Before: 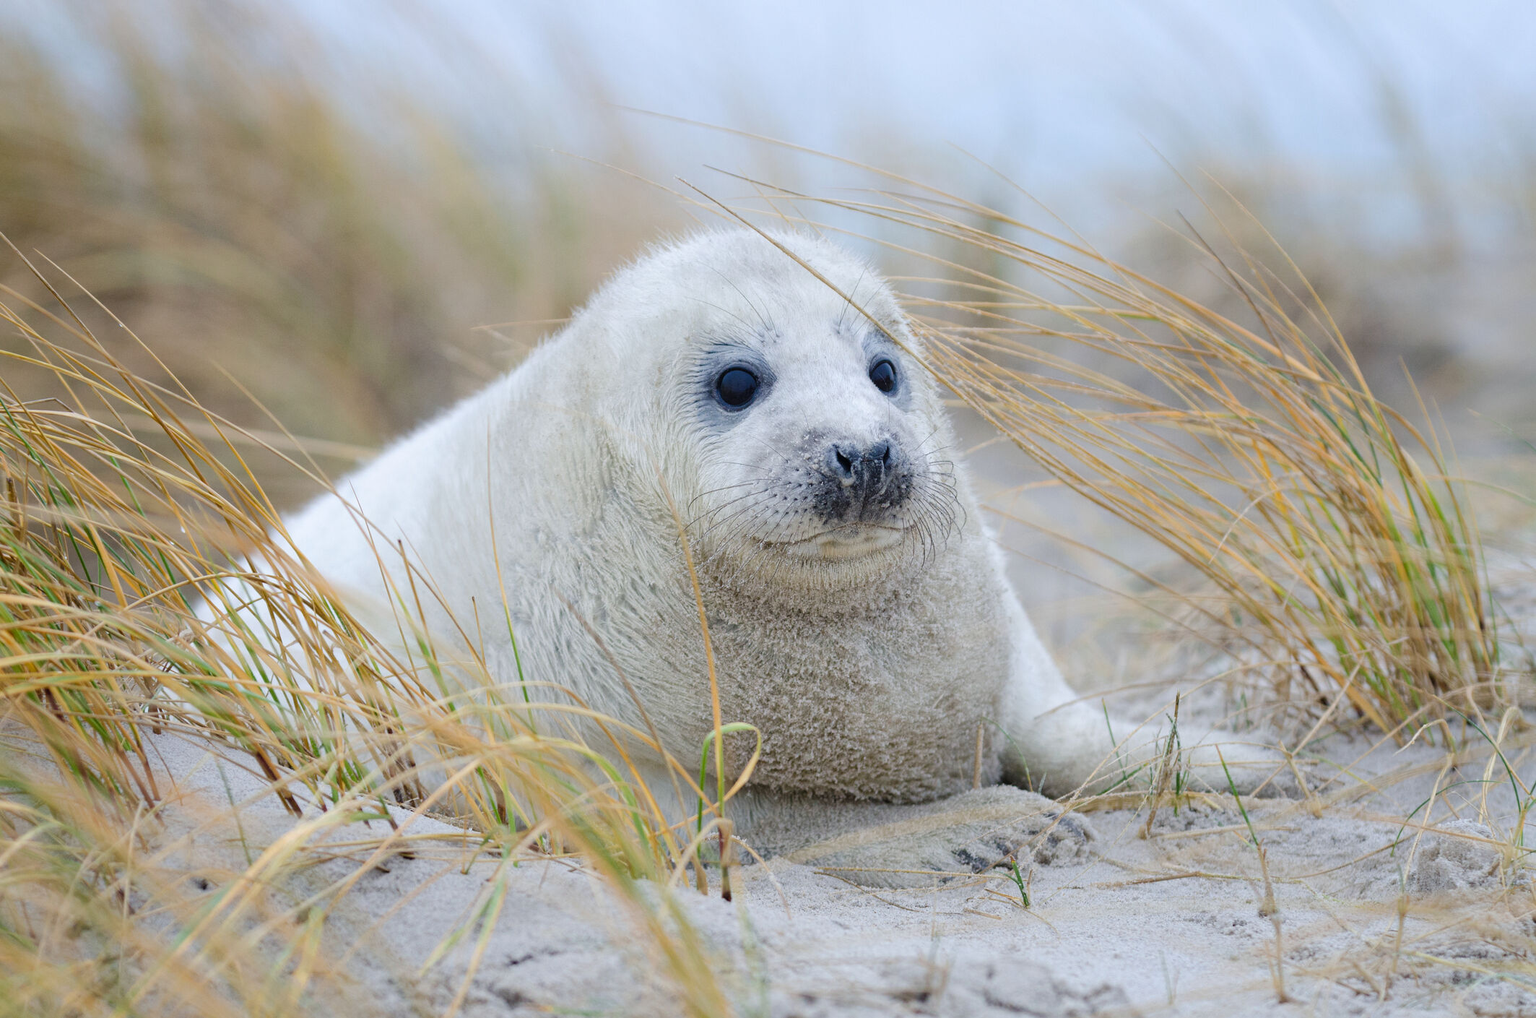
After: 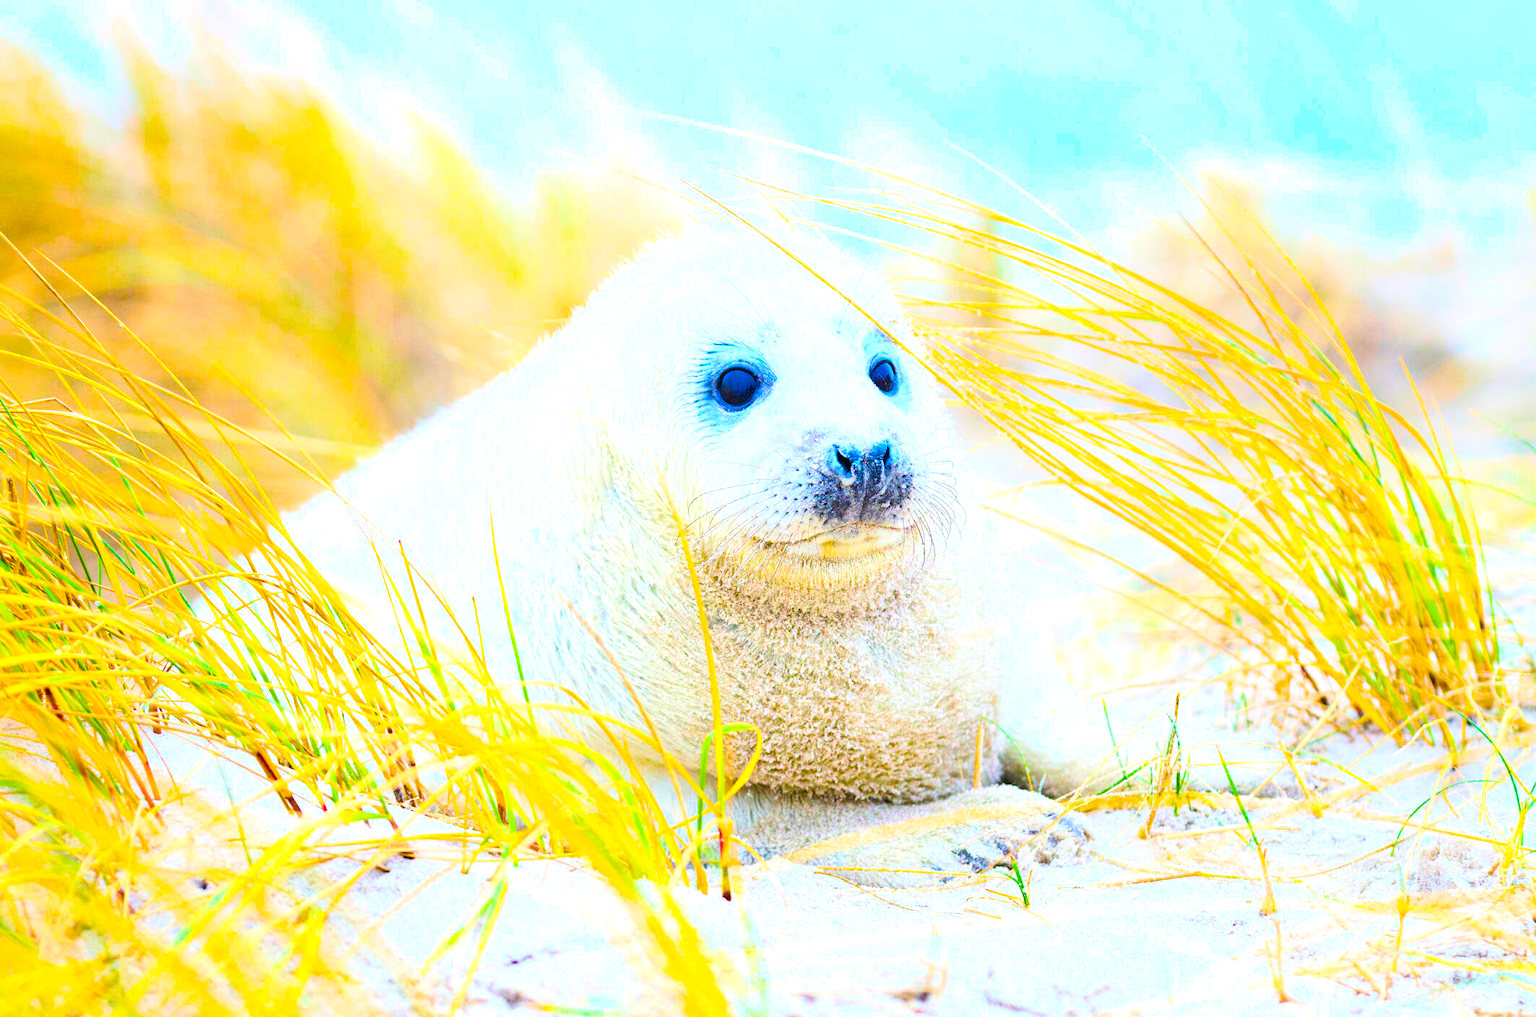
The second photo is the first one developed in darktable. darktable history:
contrast brightness saturation: contrast 0.202, brightness 0.155, saturation 0.227
color balance rgb: global offset › luminance -0.374%, linear chroma grading › shadows 16.606%, linear chroma grading › highlights 62.088%, linear chroma grading › global chroma 49.345%, perceptual saturation grading › global saturation 25.789%
exposure: exposure 1.223 EV, compensate exposure bias true, compensate highlight preservation false
